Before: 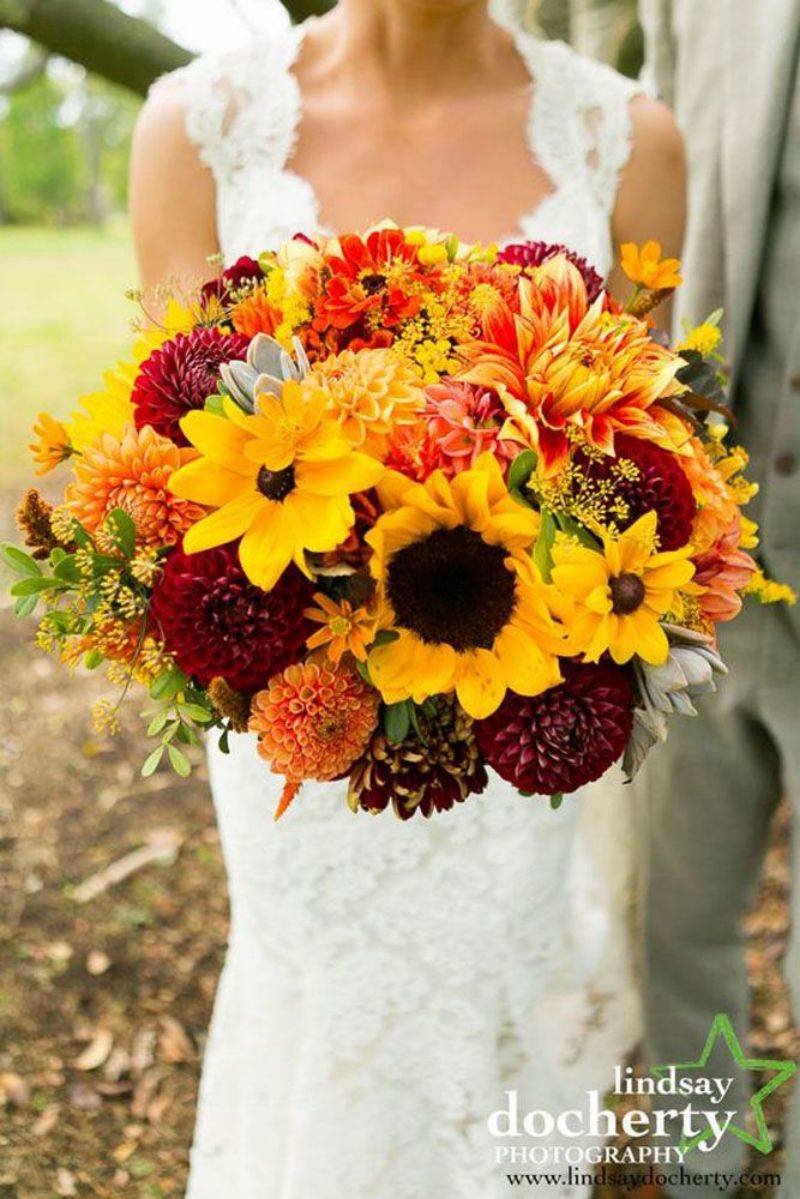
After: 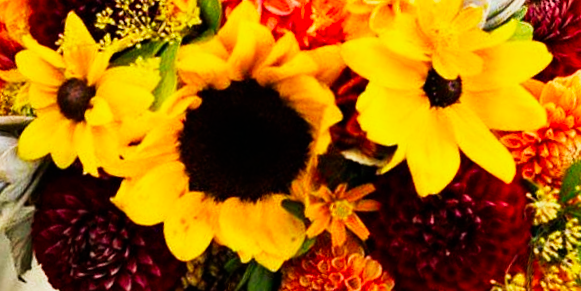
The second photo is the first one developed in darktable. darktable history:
crop and rotate: angle 16.12°, top 30.835%, bottom 35.653%
tone equalizer: on, module defaults
sigmoid: contrast 1.93, skew 0.29, preserve hue 0%
